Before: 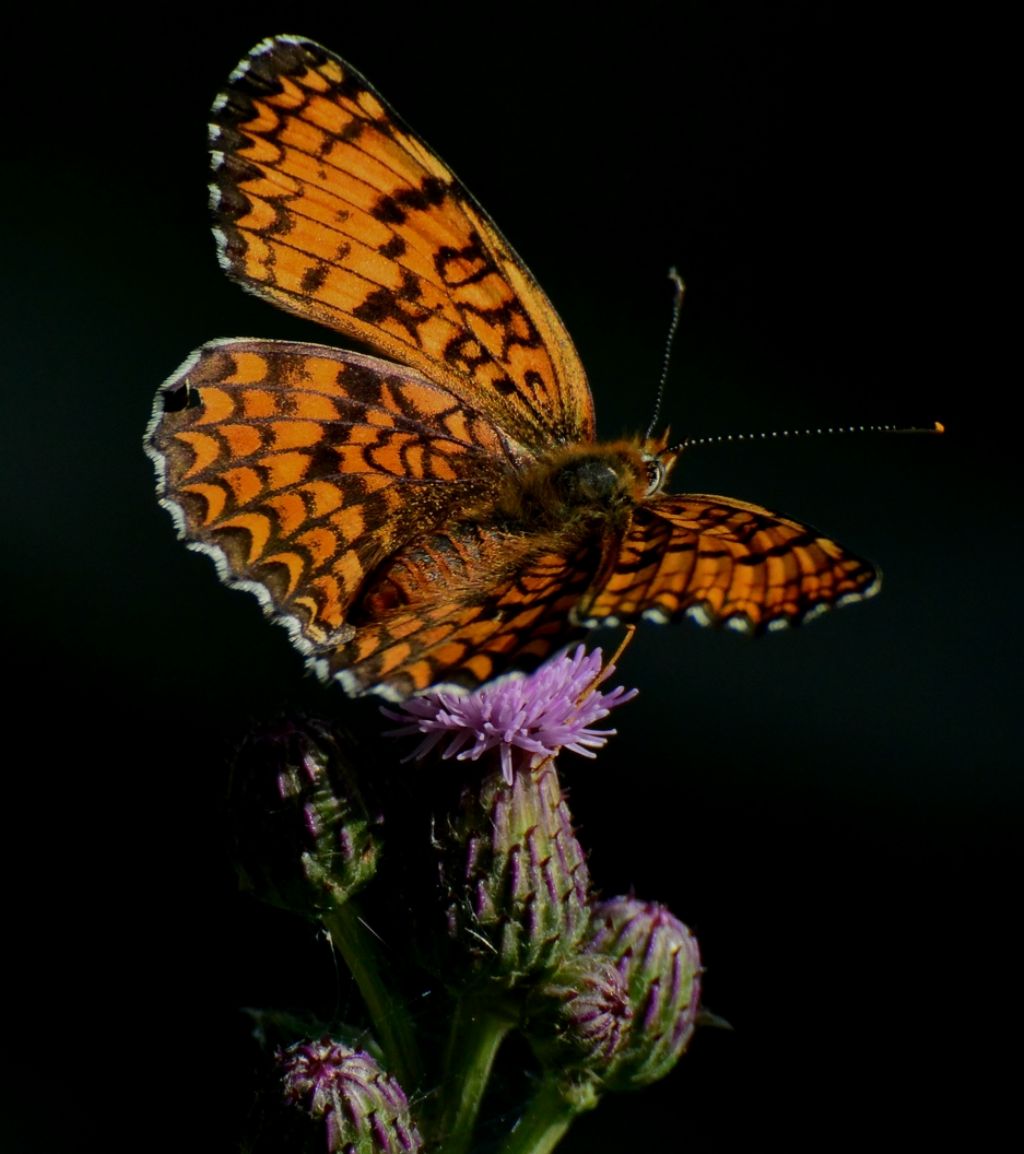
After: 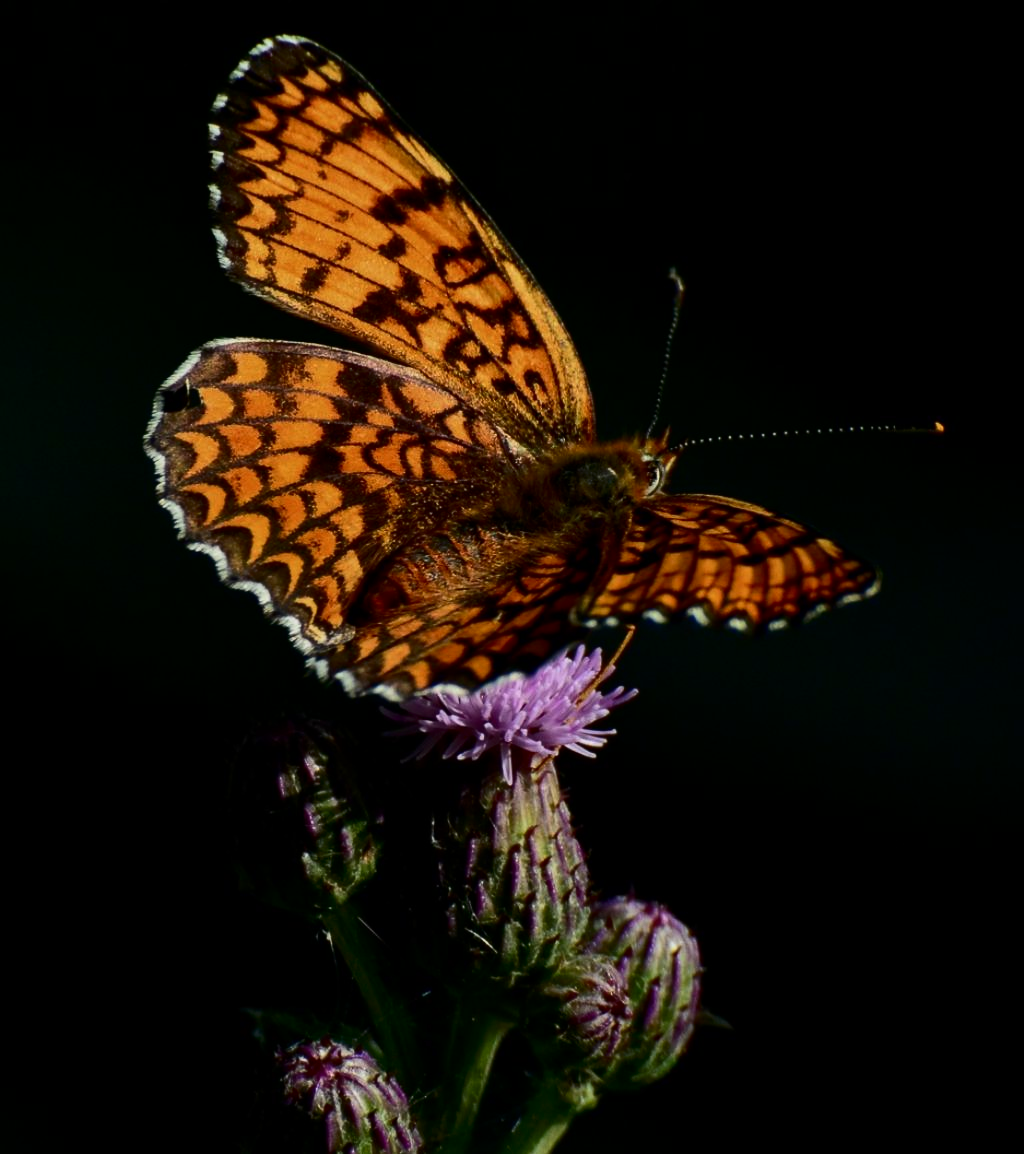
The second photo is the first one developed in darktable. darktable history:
contrast brightness saturation: contrast 0.272
